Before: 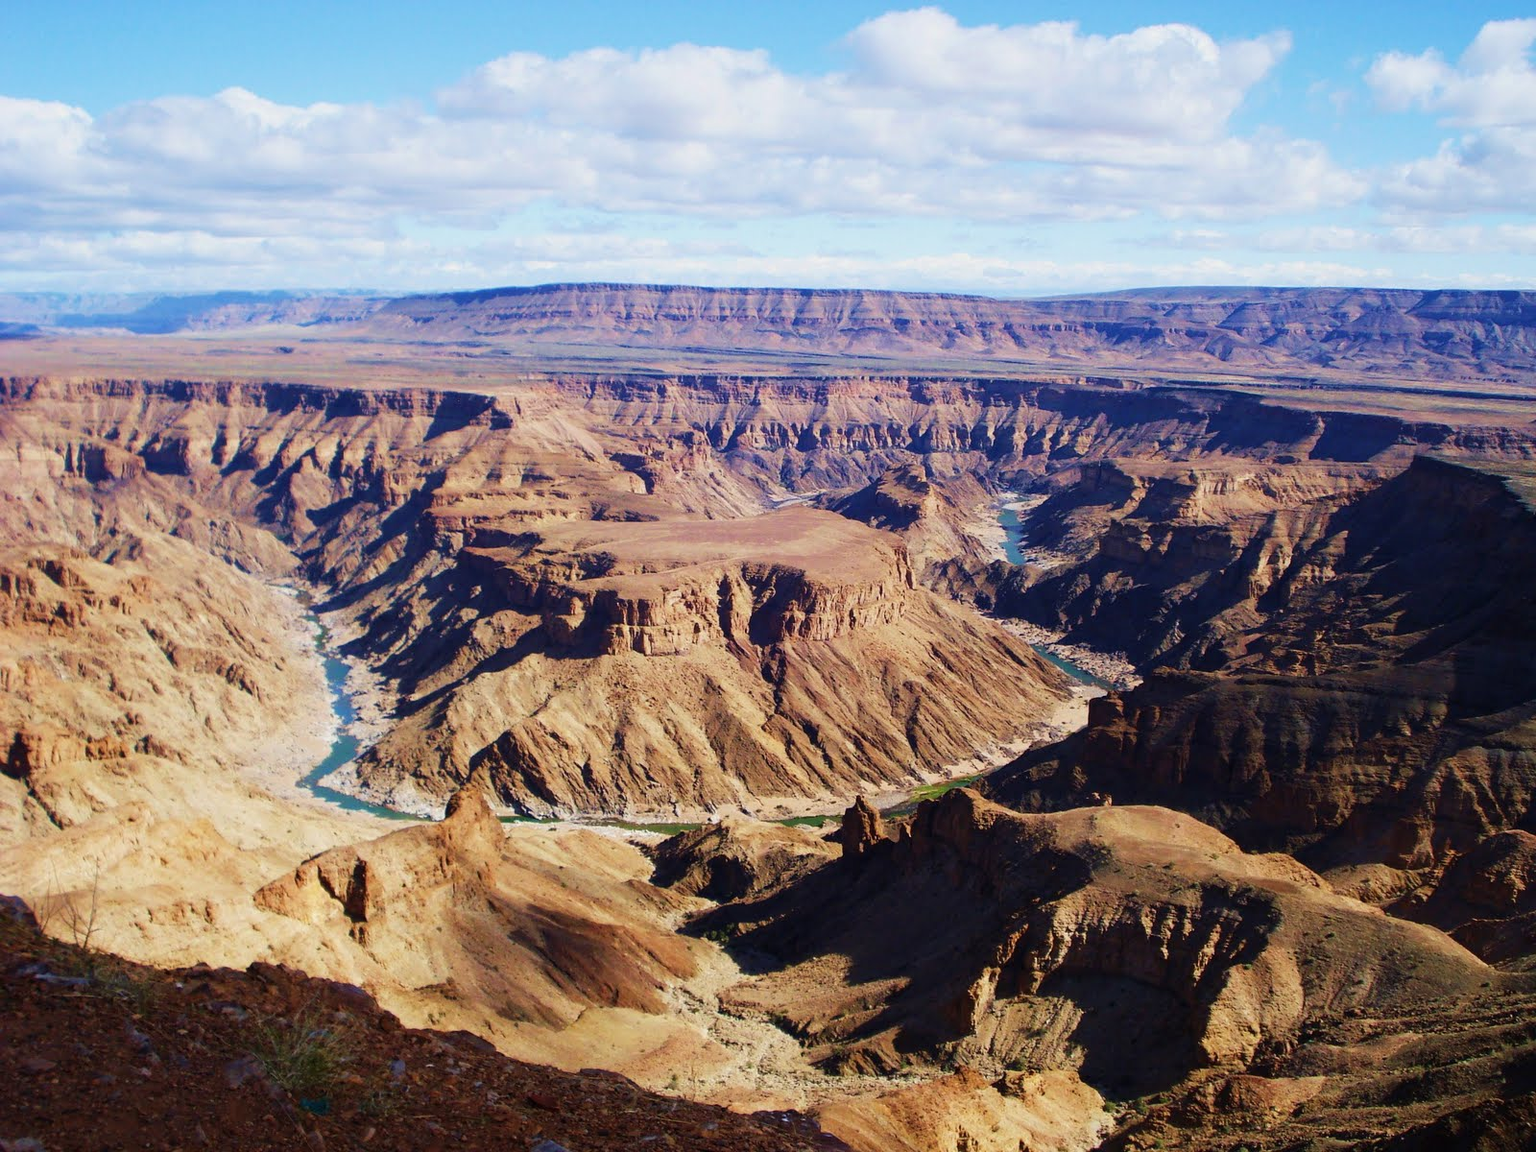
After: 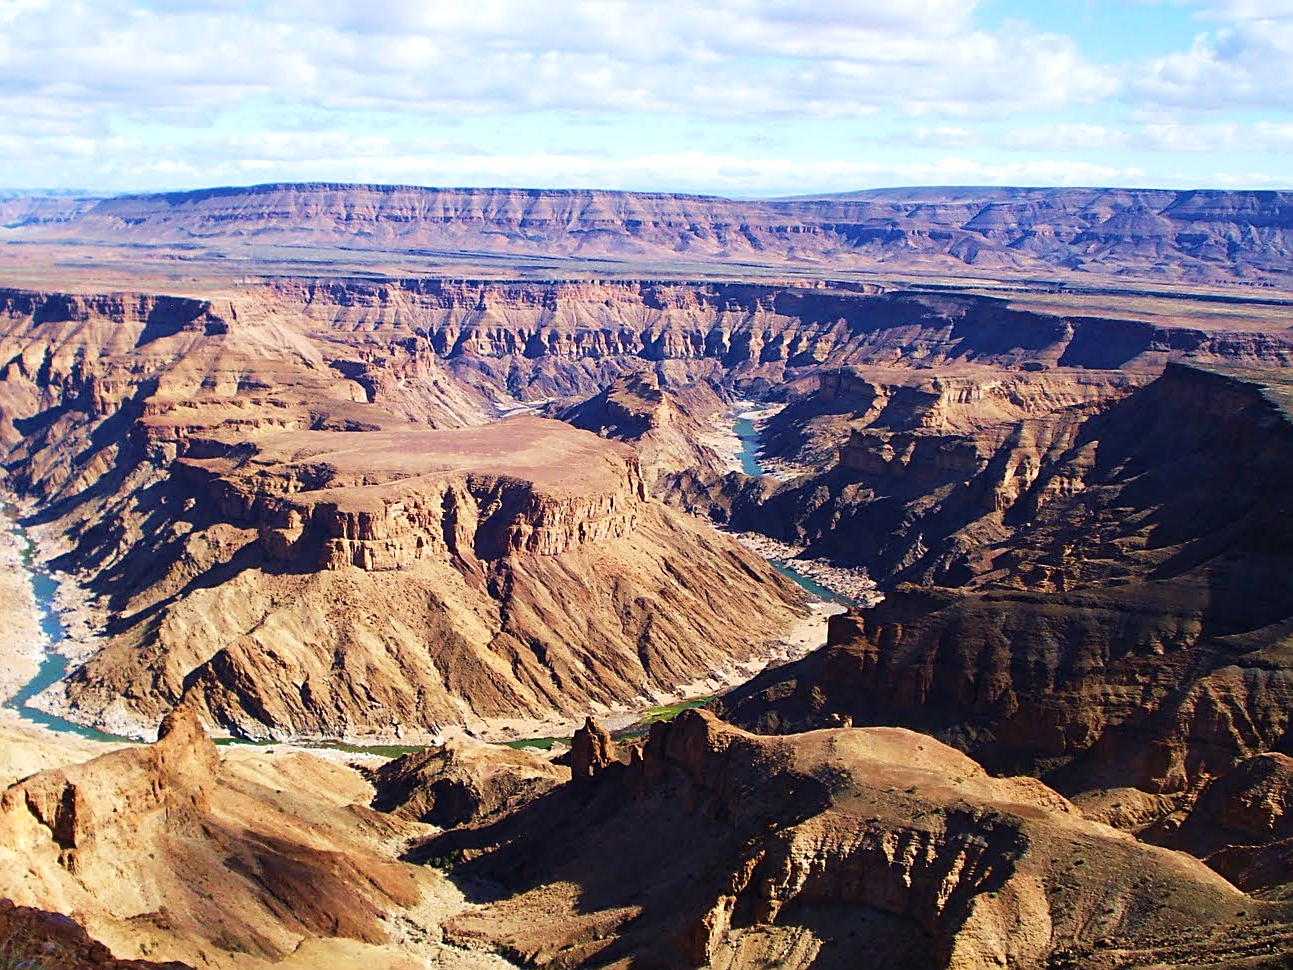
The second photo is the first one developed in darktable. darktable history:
crop: left 19.169%, top 9.381%, right 0.001%, bottom 9.743%
exposure: exposure 0.337 EV, compensate exposure bias true, compensate highlight preservation false
sharpen: on, module defaults
